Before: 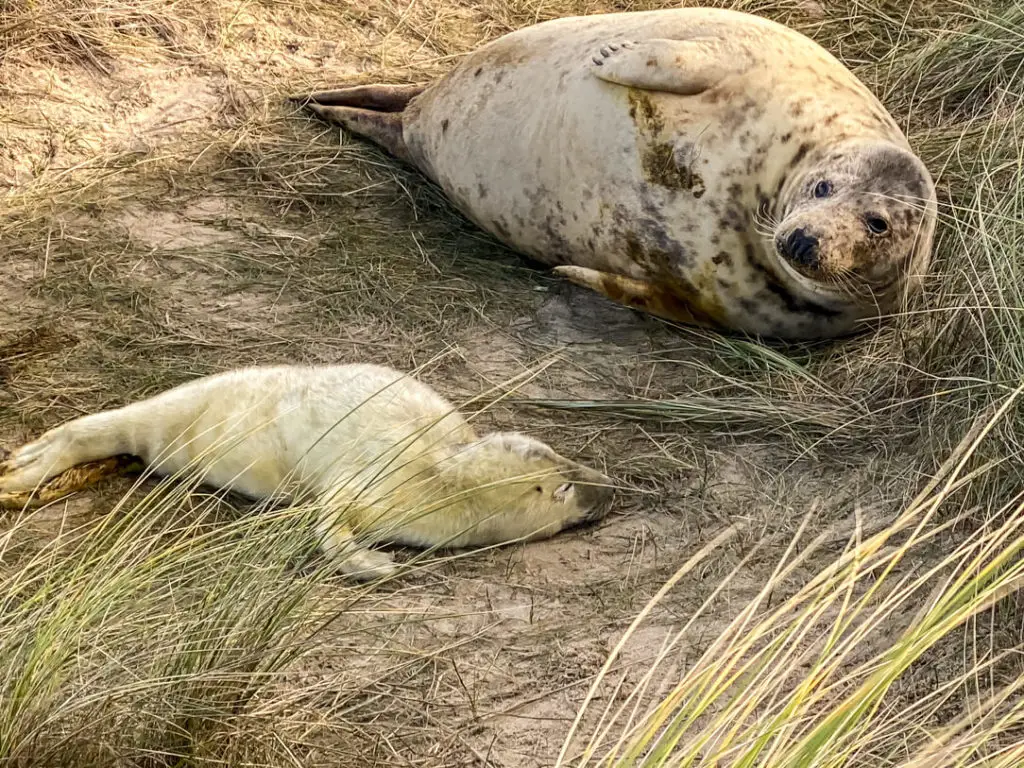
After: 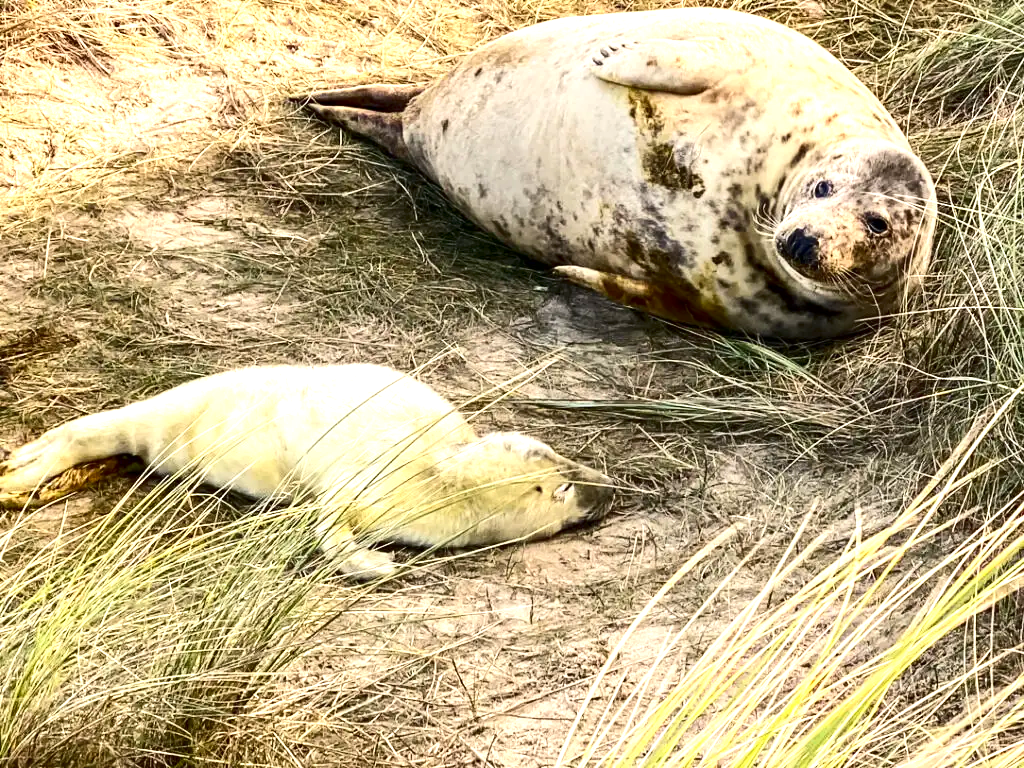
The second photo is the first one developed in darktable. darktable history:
exposure: exposure 1 EV, compensate highlight preservation false
contrast brightness saturation: contrast 0.2, brightness -0.11, saturation 0.1
